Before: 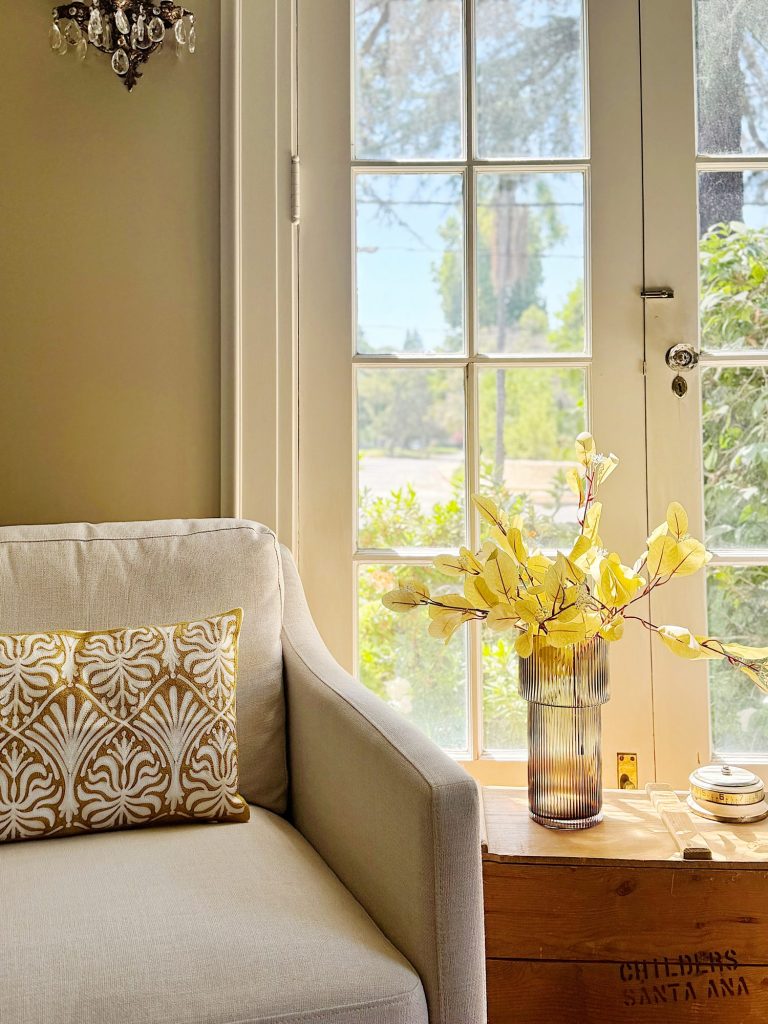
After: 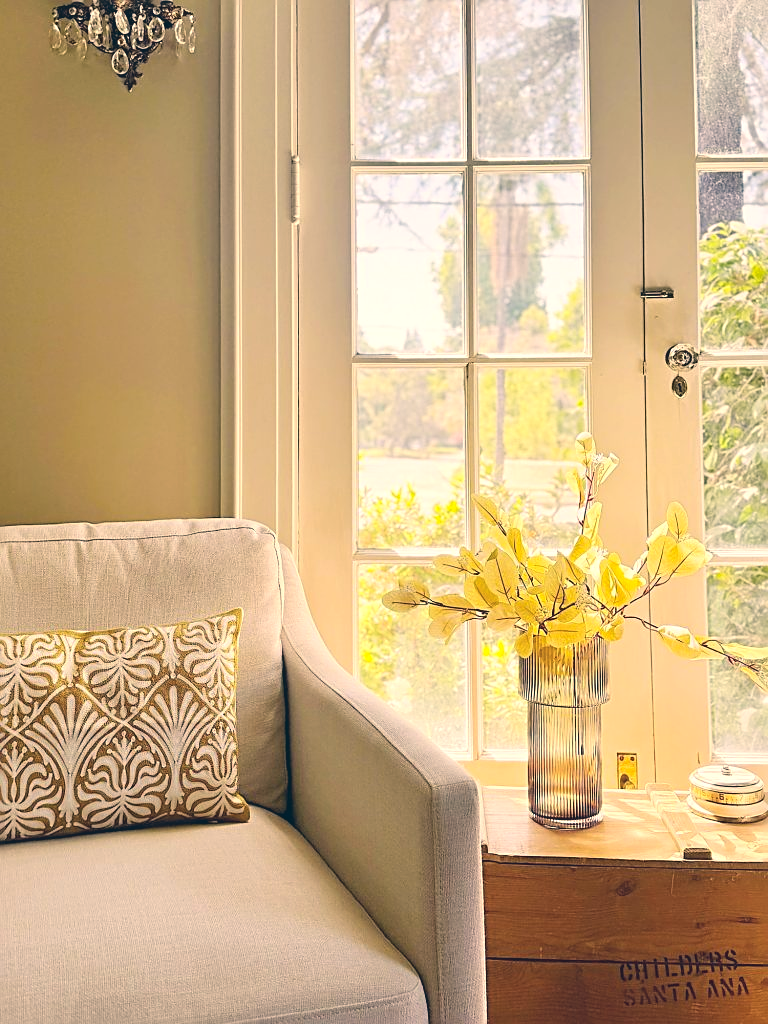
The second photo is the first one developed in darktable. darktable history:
sharpen: on, module defaults
exposure: black level correction 0, exposure 0.5 EV, compensate exposure bias true, compensate highlight preservation false
contrast brightness saturation: contrast -0.15, brightness 0.05, saturation -0.12
color correction: highlights a* 10.32, highlights b* 14.66, shadows a* -9.59, shadows b* -15.02
